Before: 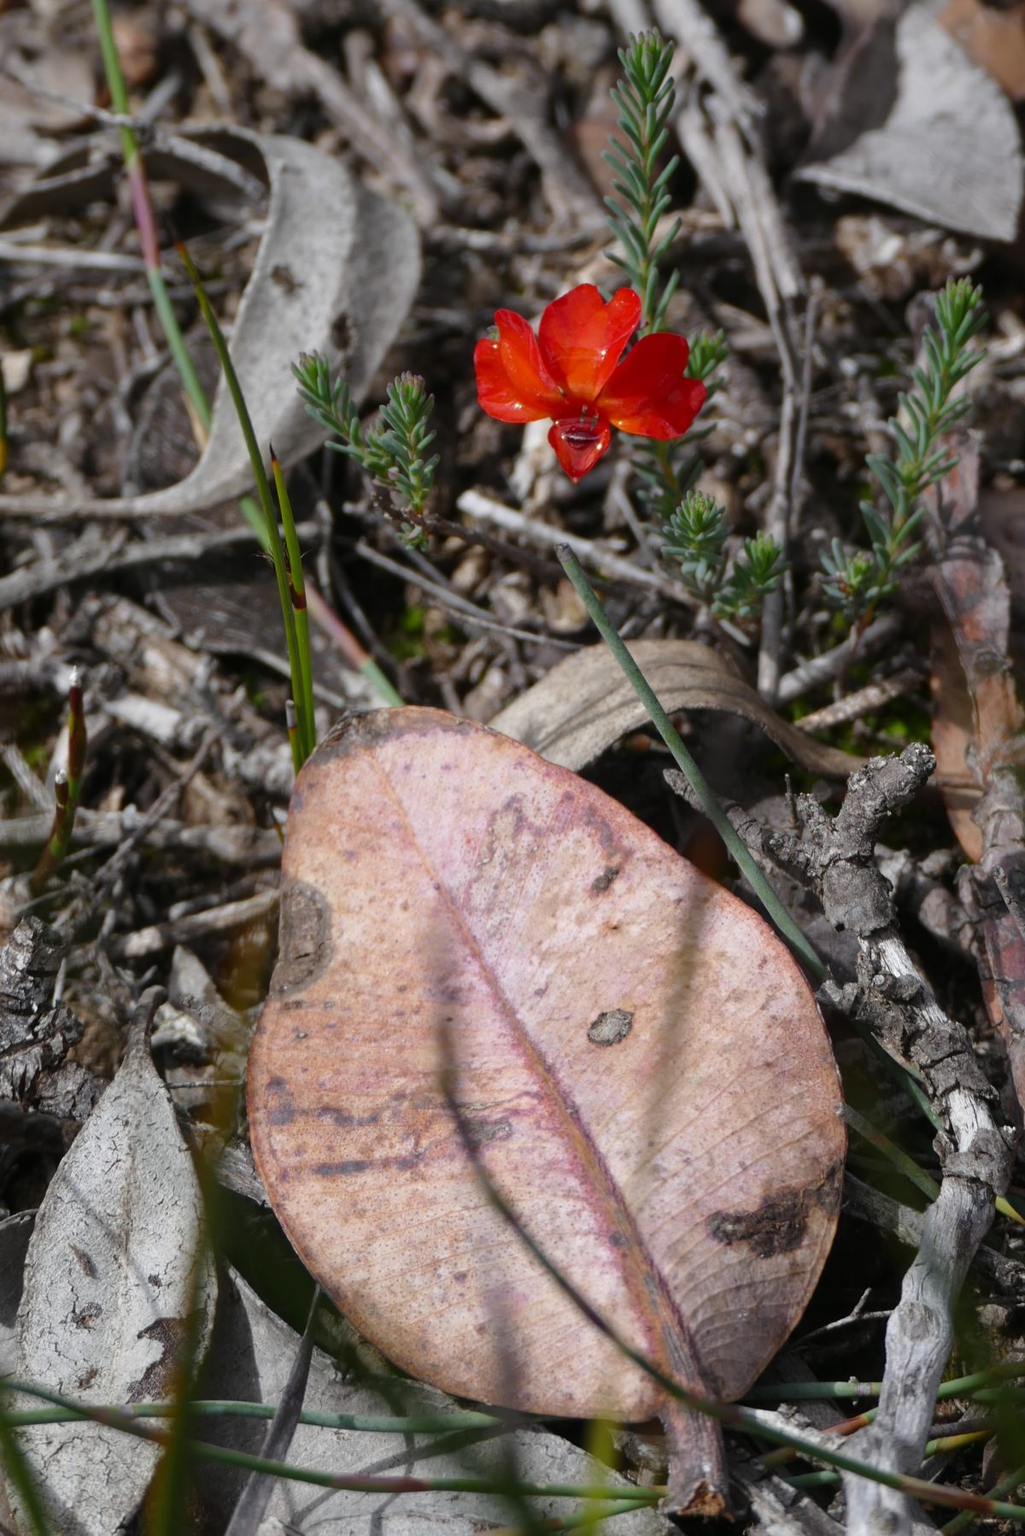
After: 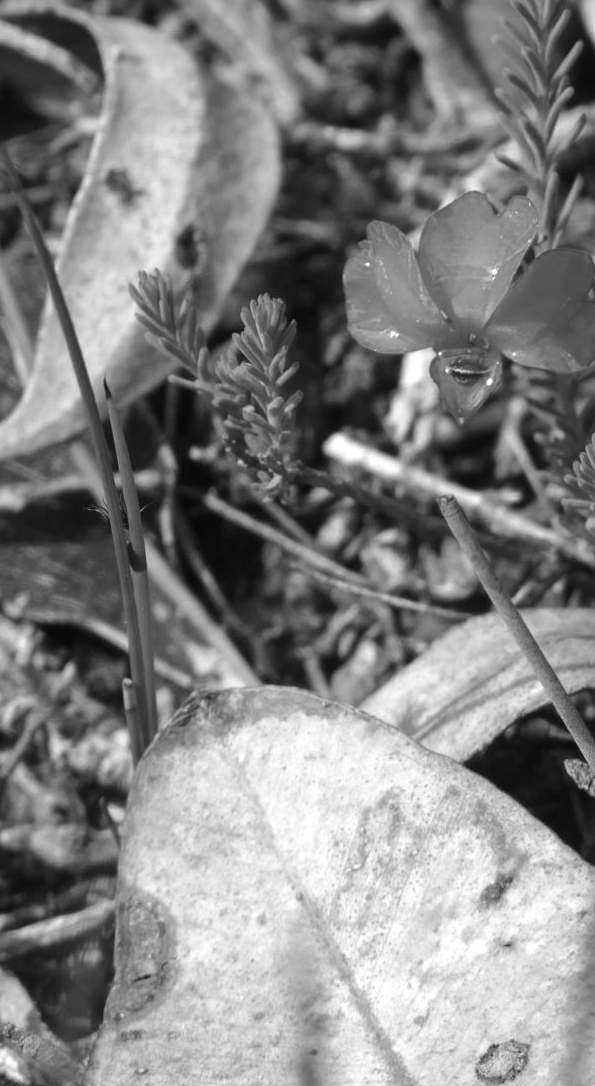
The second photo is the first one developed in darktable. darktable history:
color zones: curves: ch0 [(0, 0.613) (0.01, 0.613) (0.245, 0.448) (0.498, 0.529) (0.642, 0.665) (0.879, 0.777) (0.99, 0.613)]; ch1 [(0, 0) (0.143, 0) (0.286, 0) (0.429, 0) (0.571, 0) (0.714, 0) (0.857, 0)]
color correction: highlights a* -7.8, highlights b* 3.29
crop: left 17.743%, top 7.894%, right 32.653%, bottom 31.687%
exposure: exposure 0.604 EV, compensate highlight preservation false
